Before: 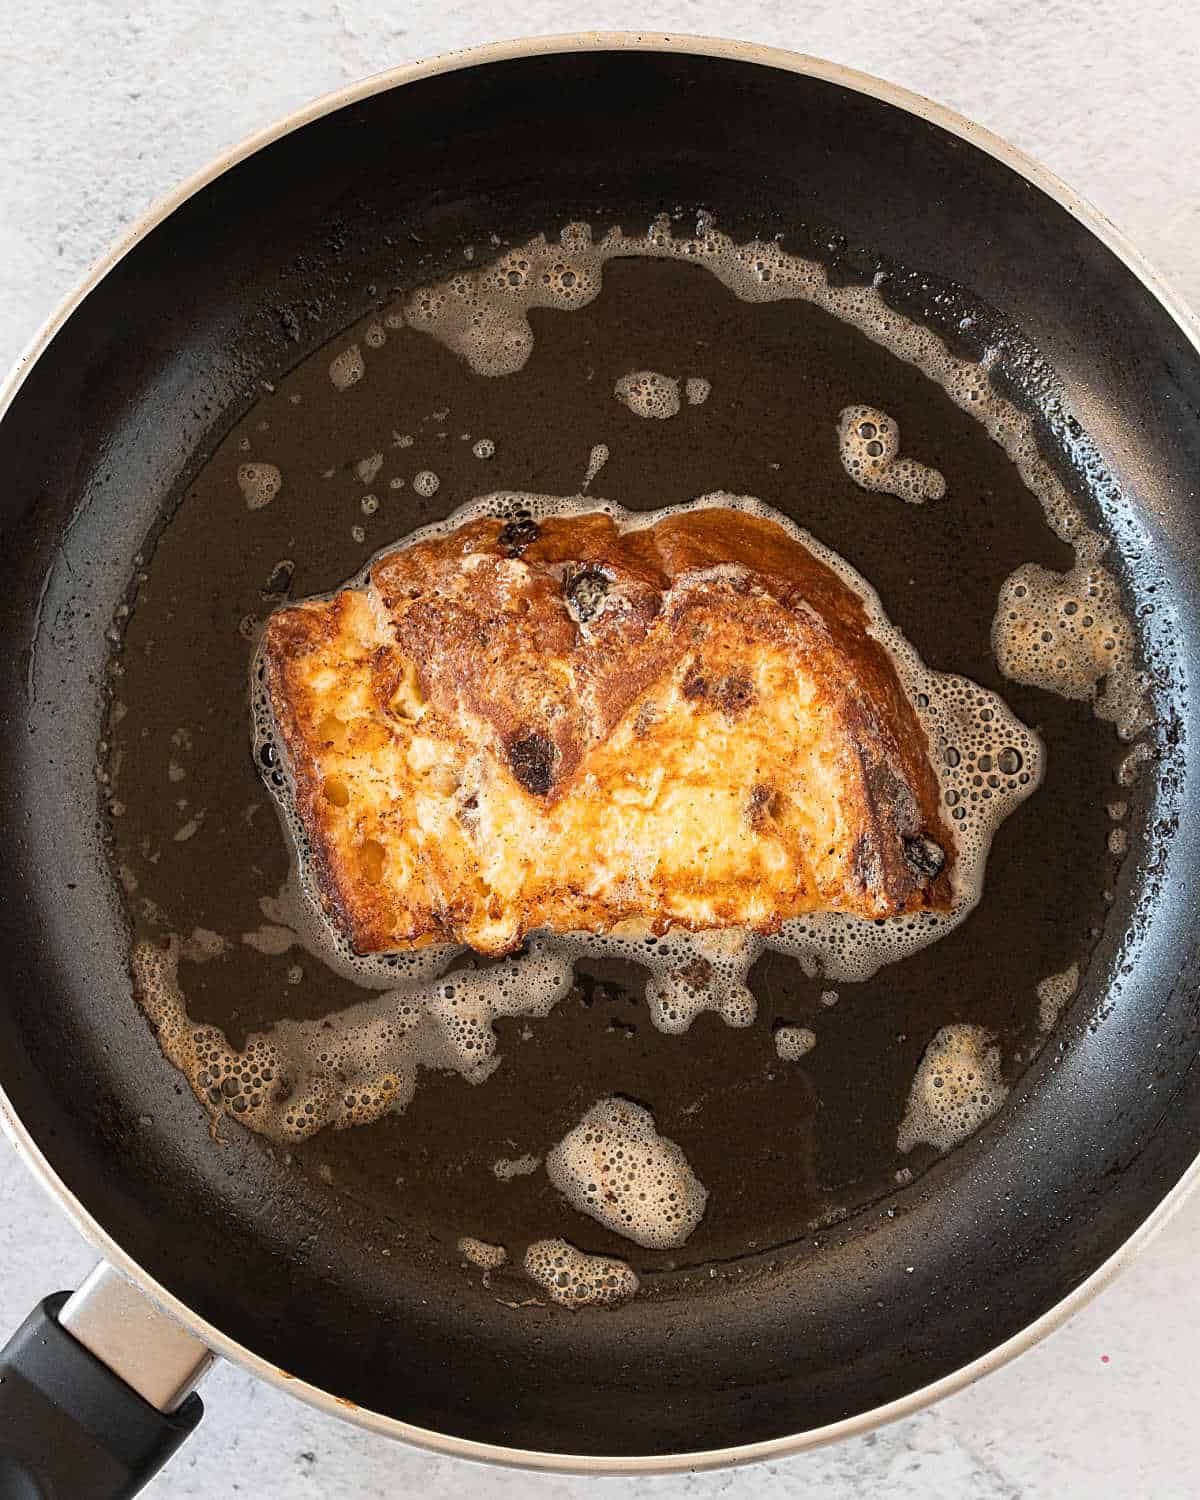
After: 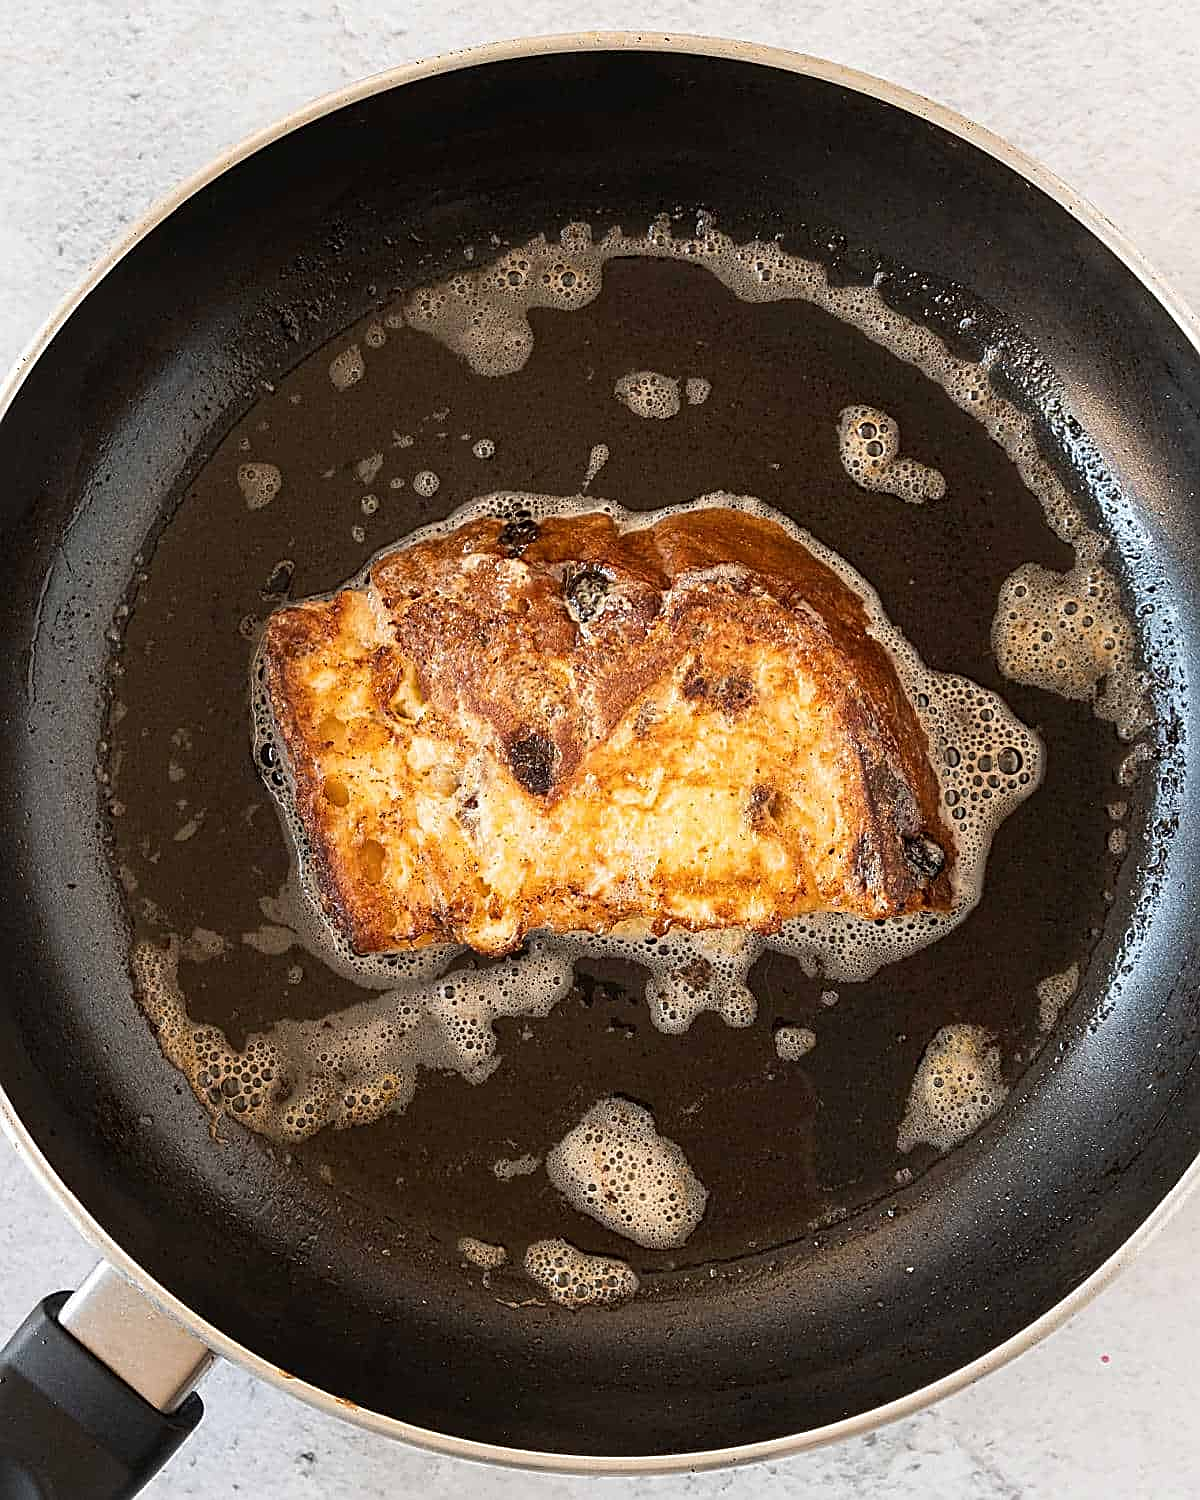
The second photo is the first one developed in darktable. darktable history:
sharpen: on, module defaults
contrast brightness saturation: contrast 0.05
